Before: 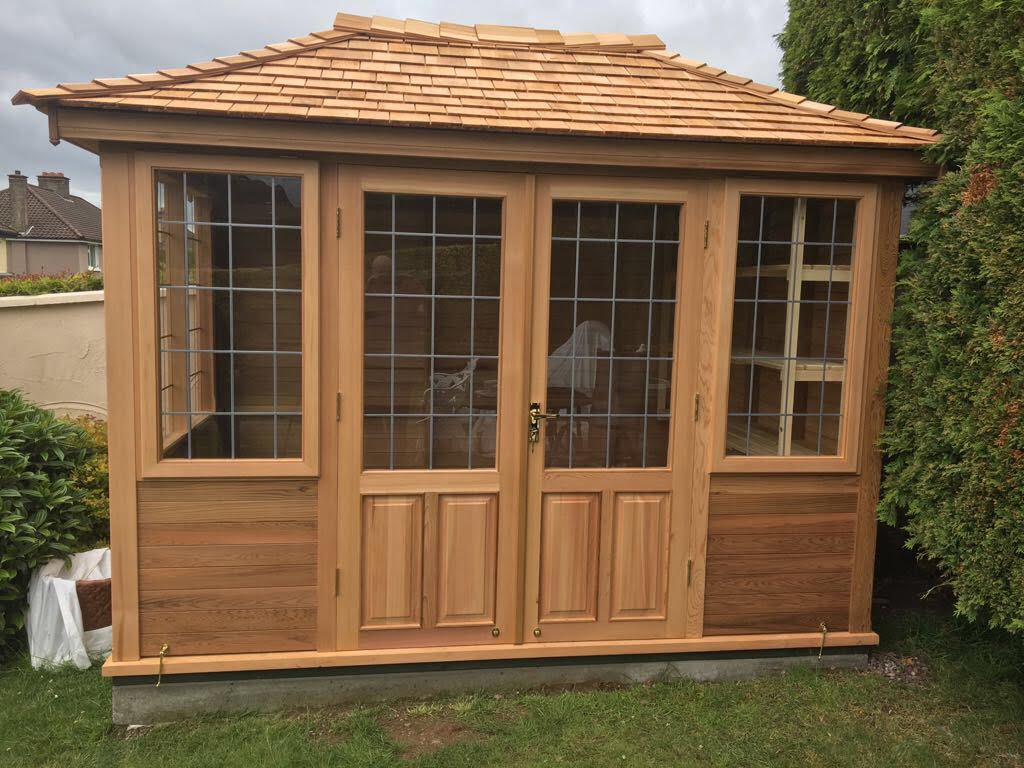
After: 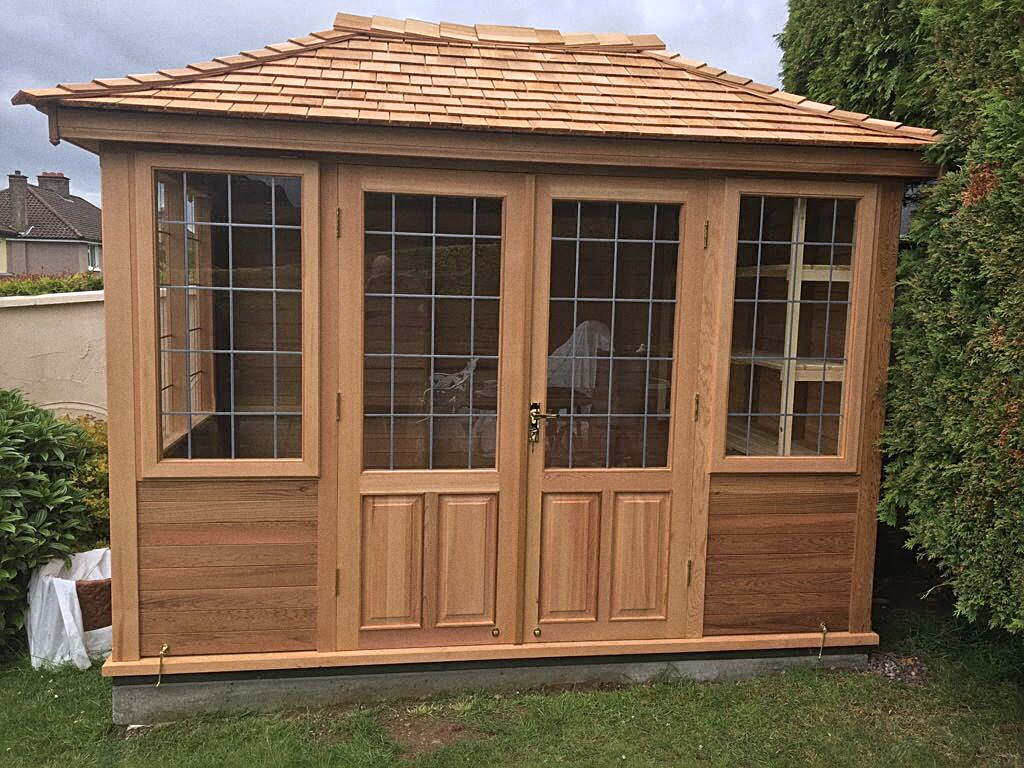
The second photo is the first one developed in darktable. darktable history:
color calibration: illuminant as shot in camera, x 0.358, y 0.373, temperature 4628.91 K
grain: coarseness 0.47 ISO
sharpen: on, module defaults
